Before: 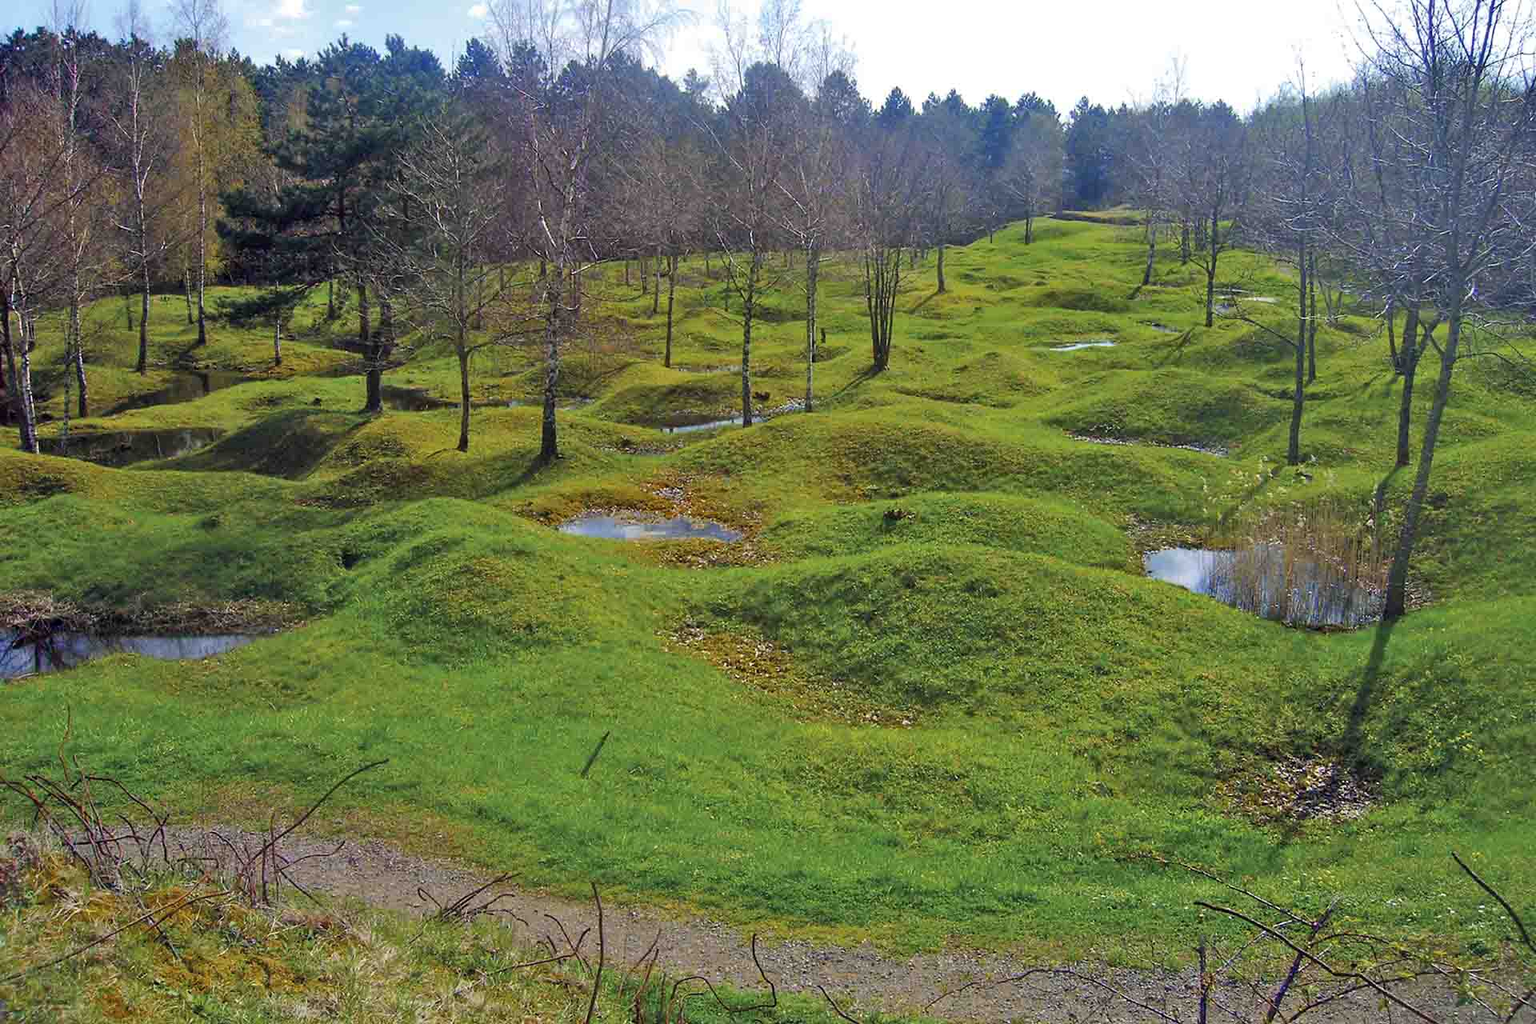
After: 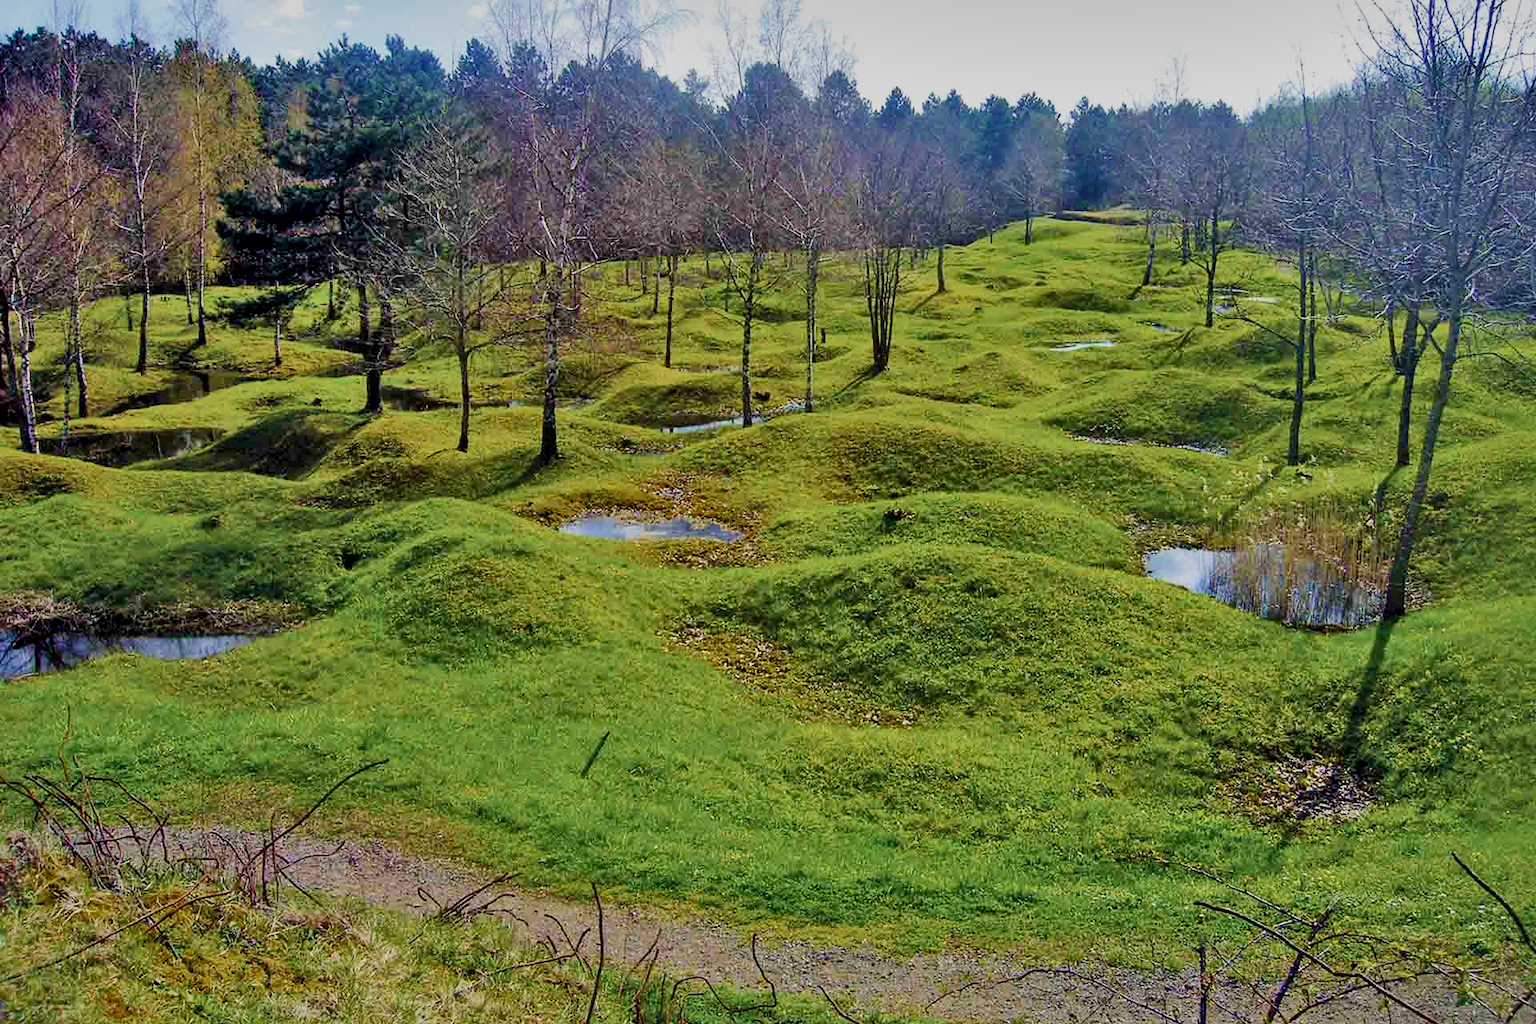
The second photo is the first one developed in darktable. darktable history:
shadows and highlights: soften with gaussian
velvia: strength 44.47%
local contrast: mode bilateral grid, contrast 20, coarseness 99, detail 150%, midtone range 0.2
filmic rgb: black relative exposure -7.31 EV, white relative exposure 5.05 EV, hardness 3.22, add noise in highlights 0.001, preserve chrominance no, color science v3 (2019), use custom middle-gray values true, contrast in highlights soft
